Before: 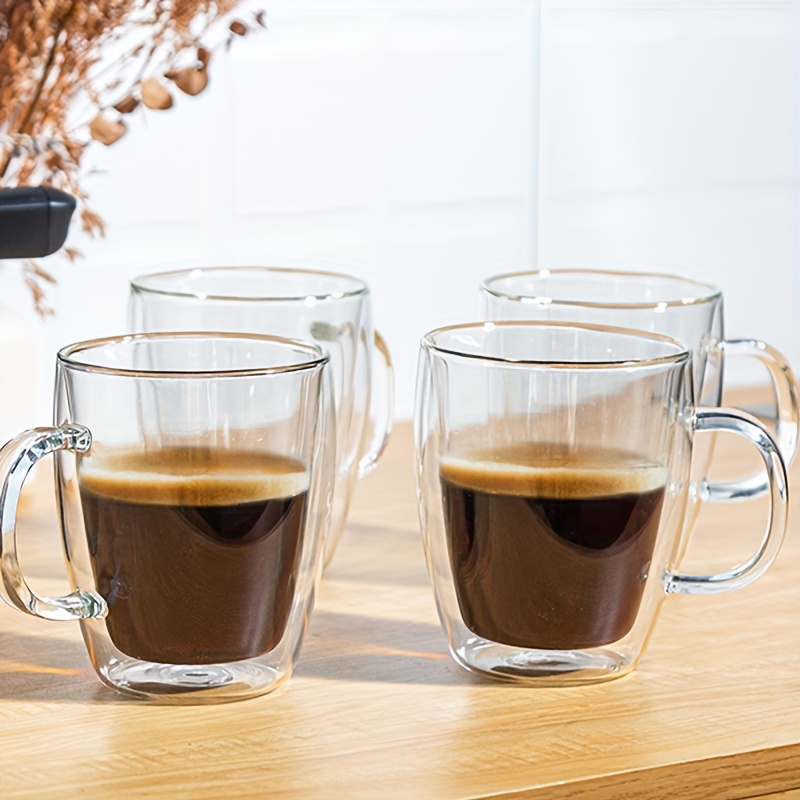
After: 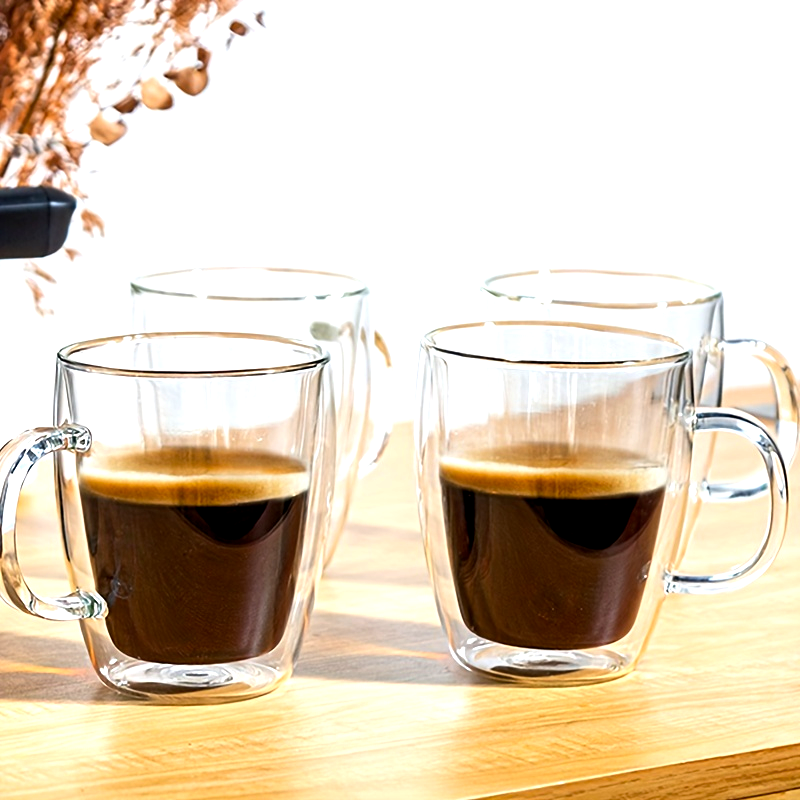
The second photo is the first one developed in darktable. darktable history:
white balance: emerald 1
color balance: lift [0.991, 1, 1, 1], gamma [0.996, 1, 1, 1], input saturation 98.52%, contrast 20.34%, output saturation 103.72%
